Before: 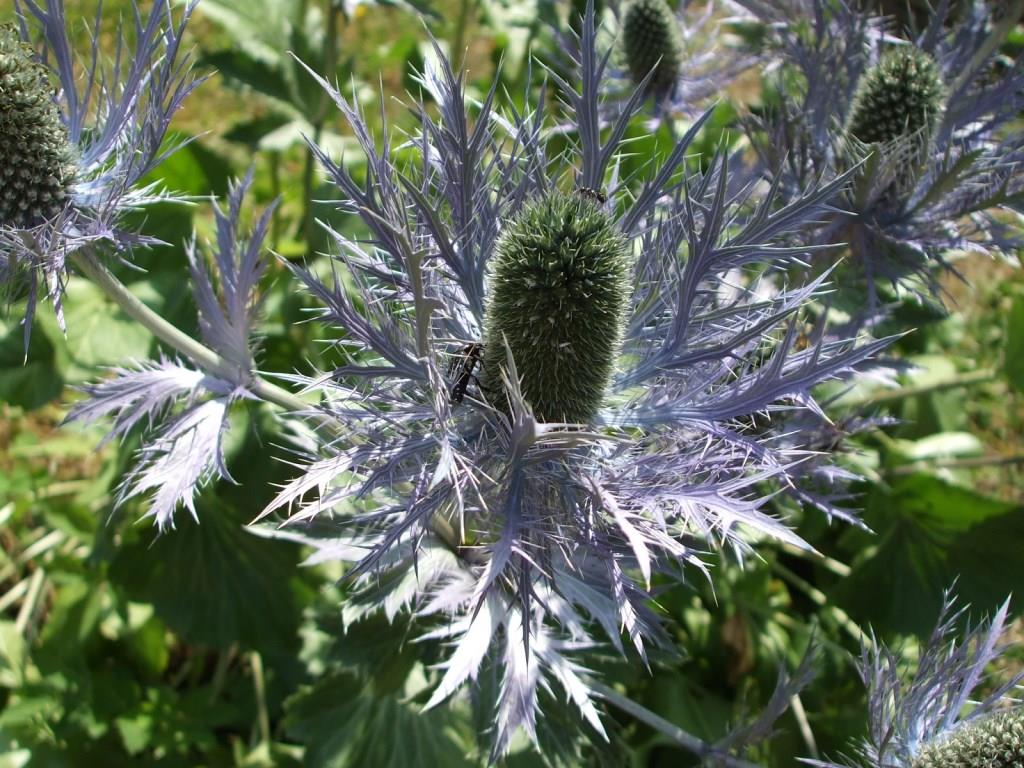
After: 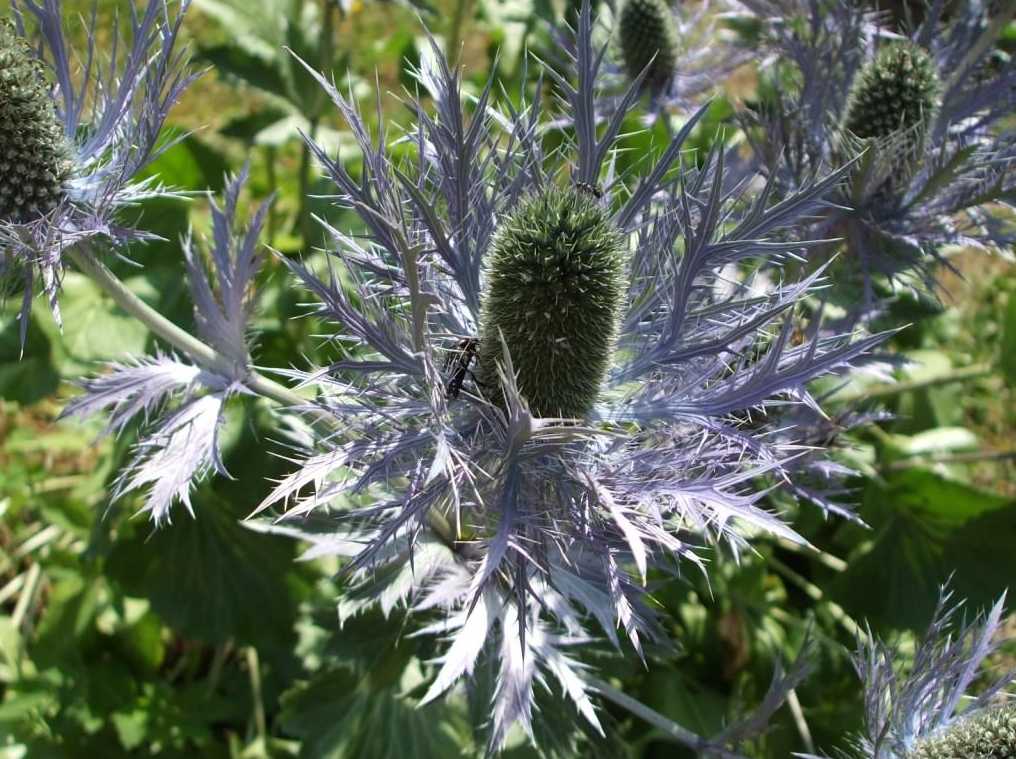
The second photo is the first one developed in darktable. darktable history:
crop: left 0.47%, top 0.684%, right 0.246%, bottom 0.469%
